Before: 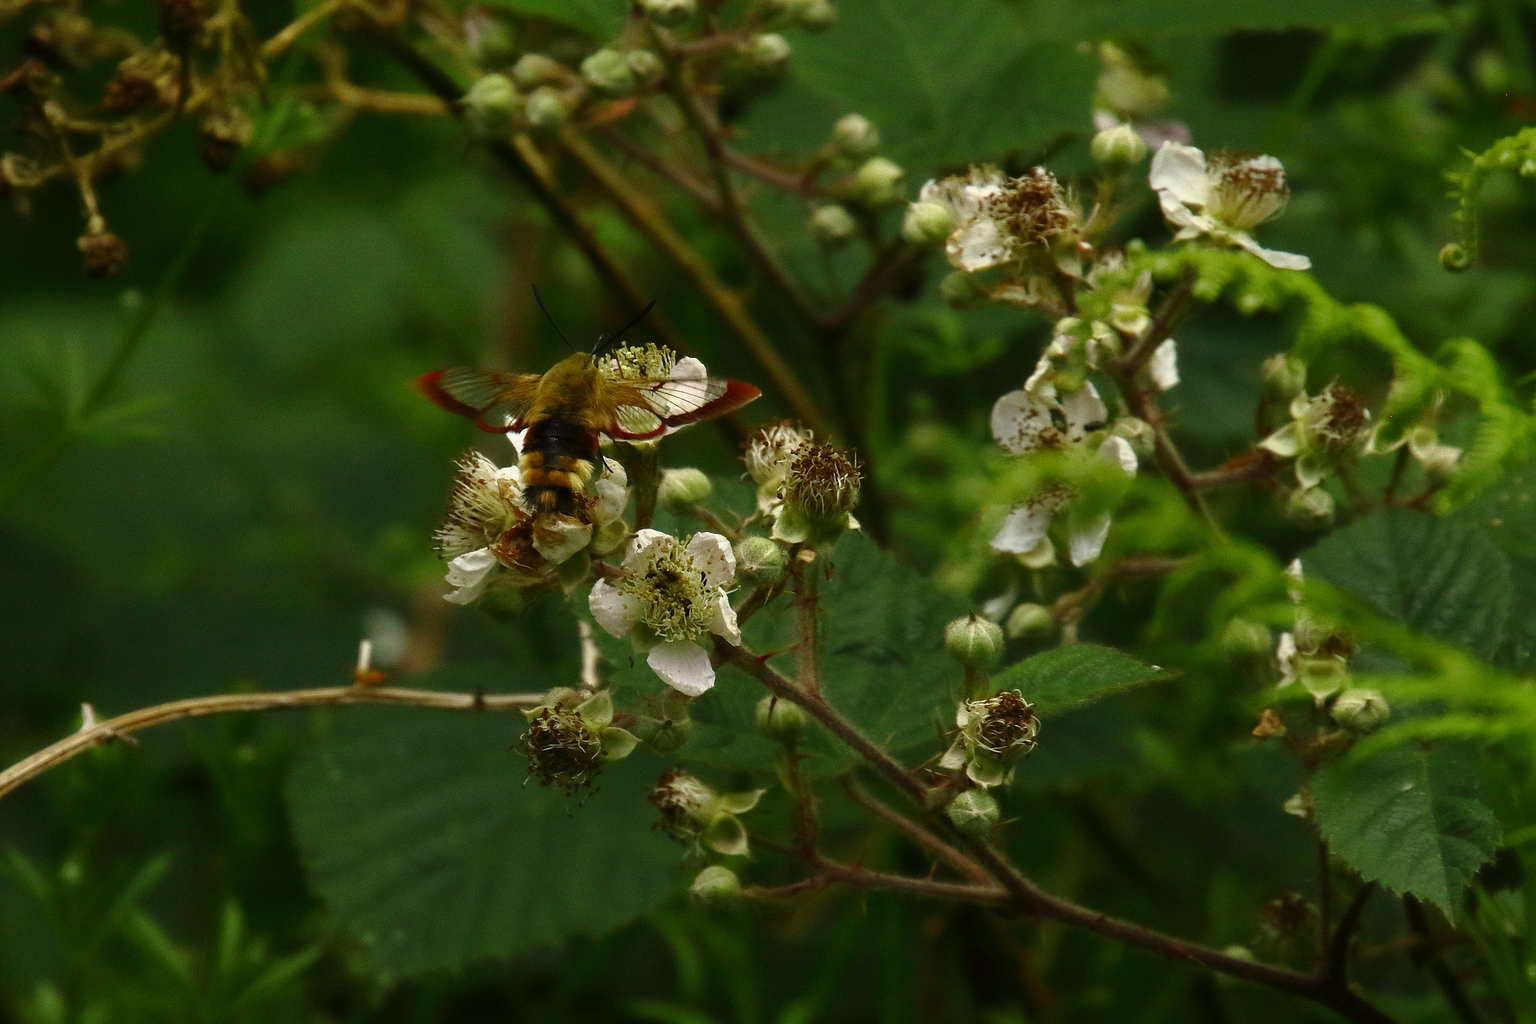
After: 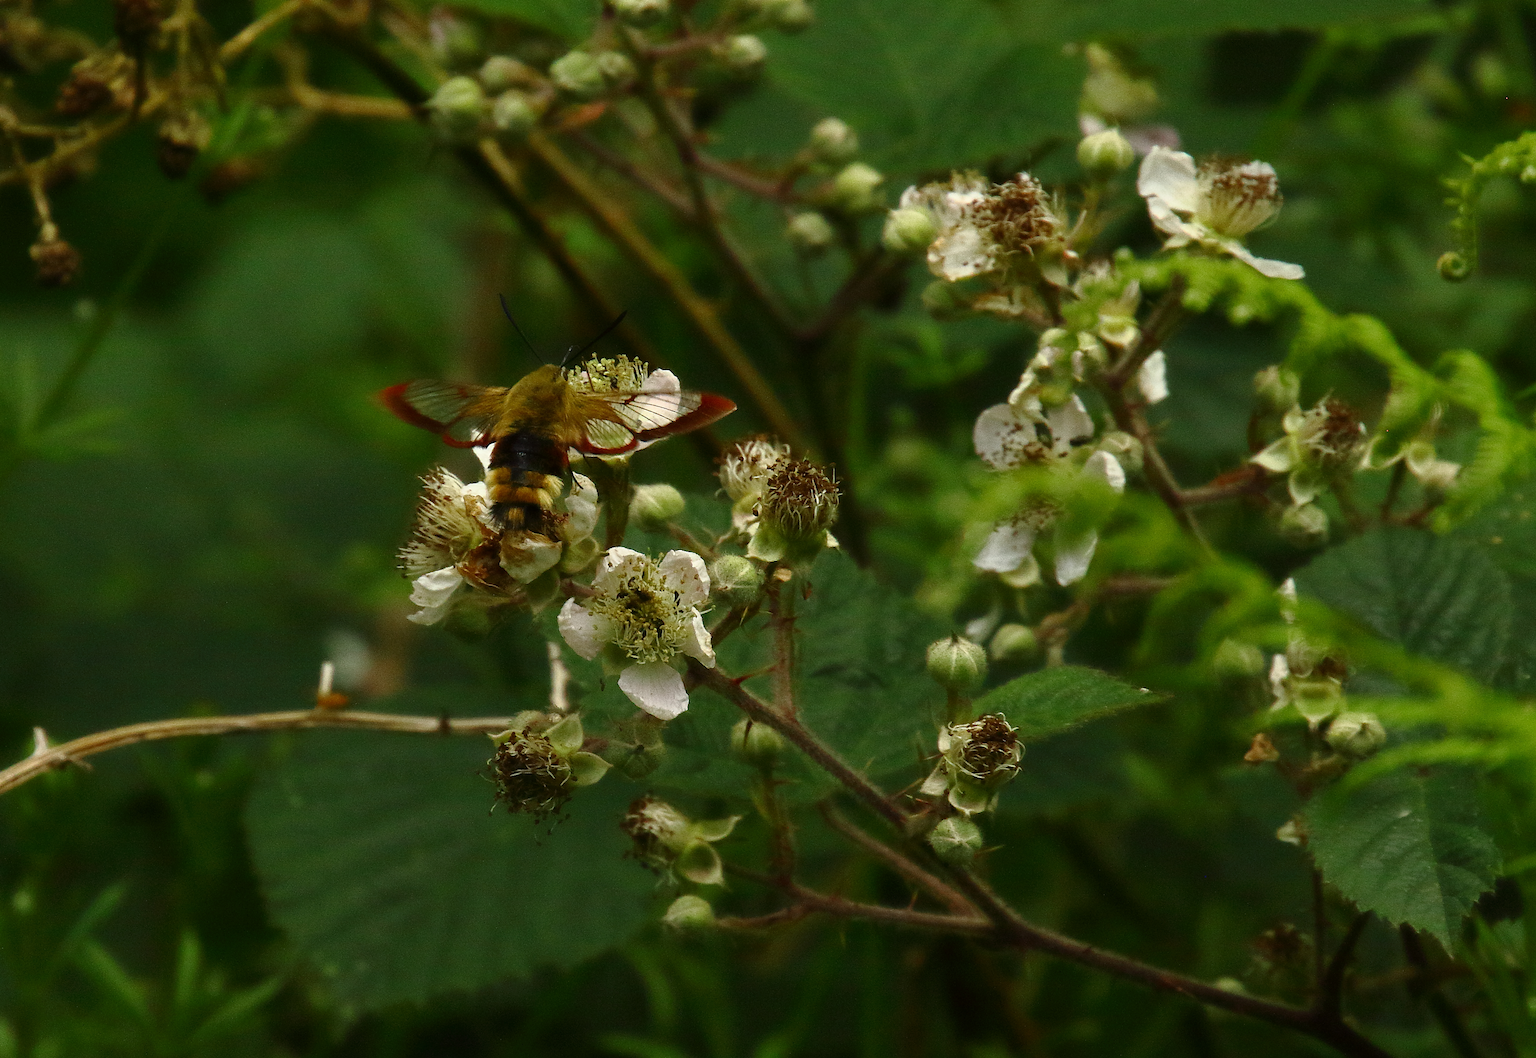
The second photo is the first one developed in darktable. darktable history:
crop and rotate: left 3.238%
exposure: compensate highlight preservation false
